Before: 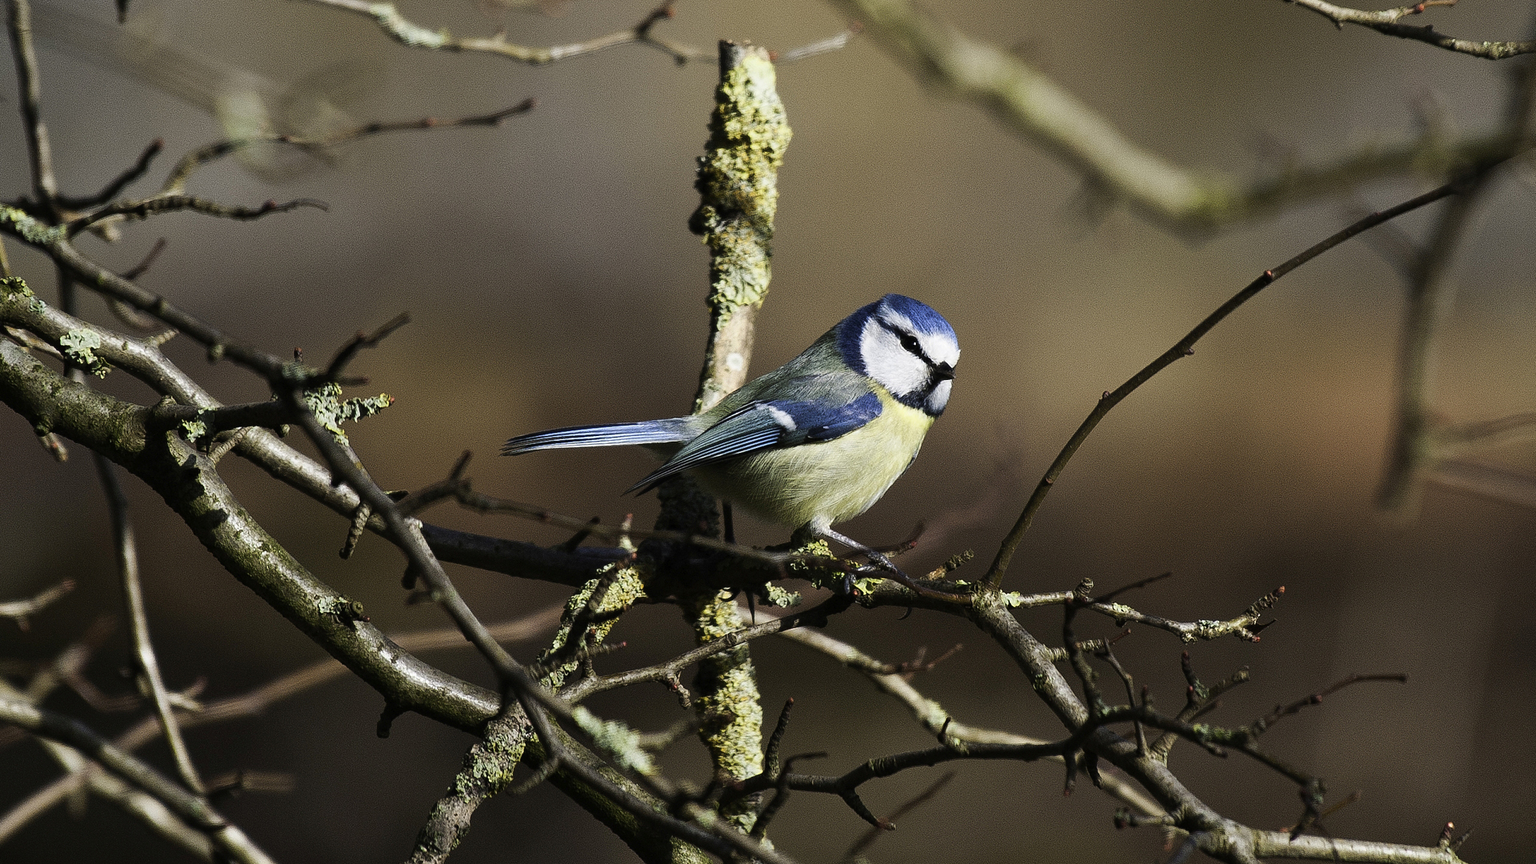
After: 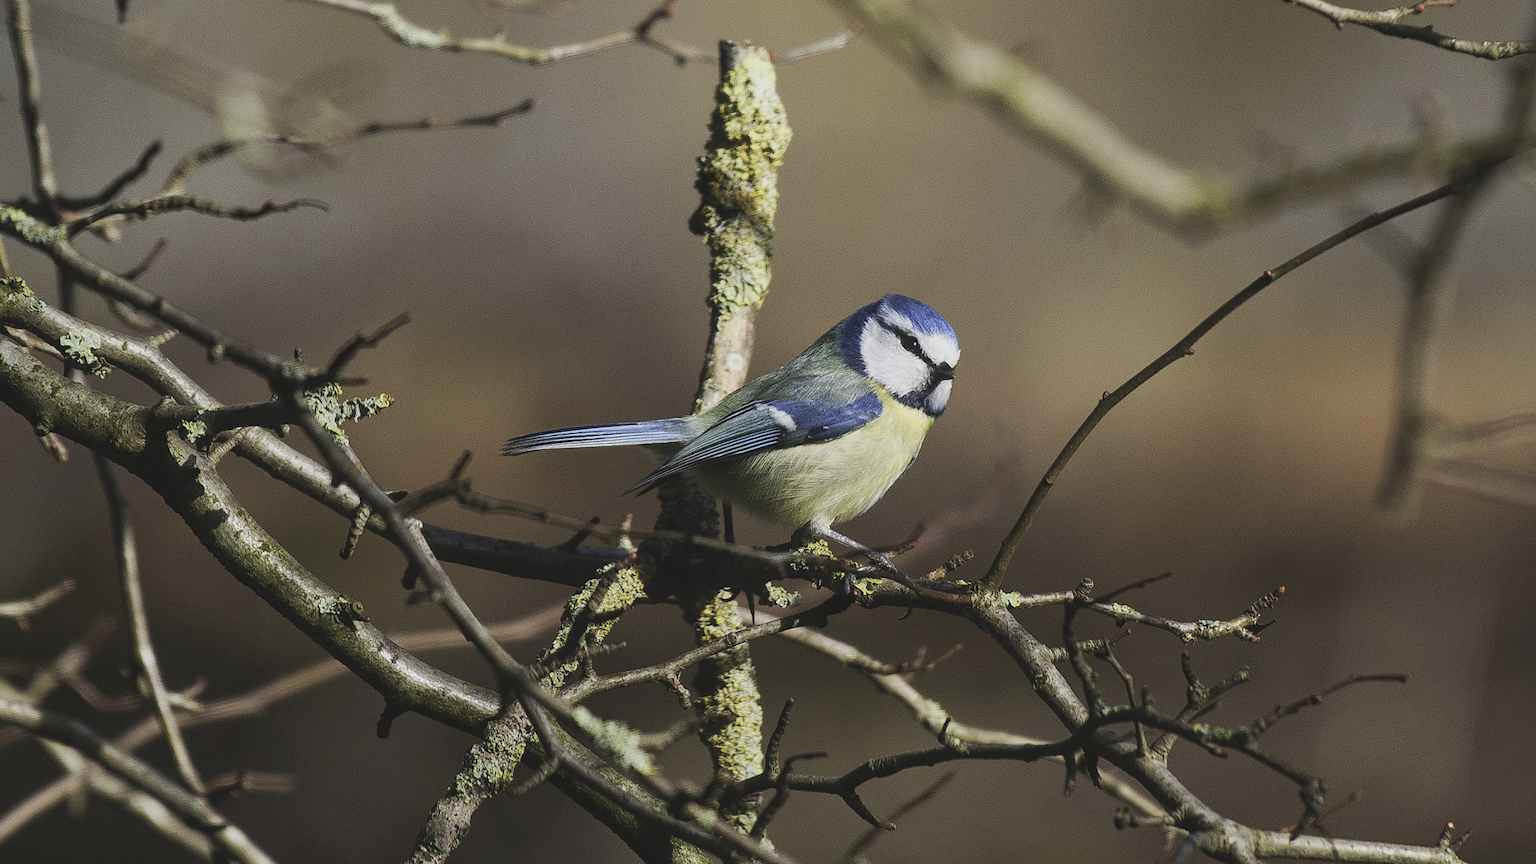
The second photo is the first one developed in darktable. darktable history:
contrast brightness saturation: contrast -0.15, brightness 0.044, saturation -0.124
local contrast: detail 110%
